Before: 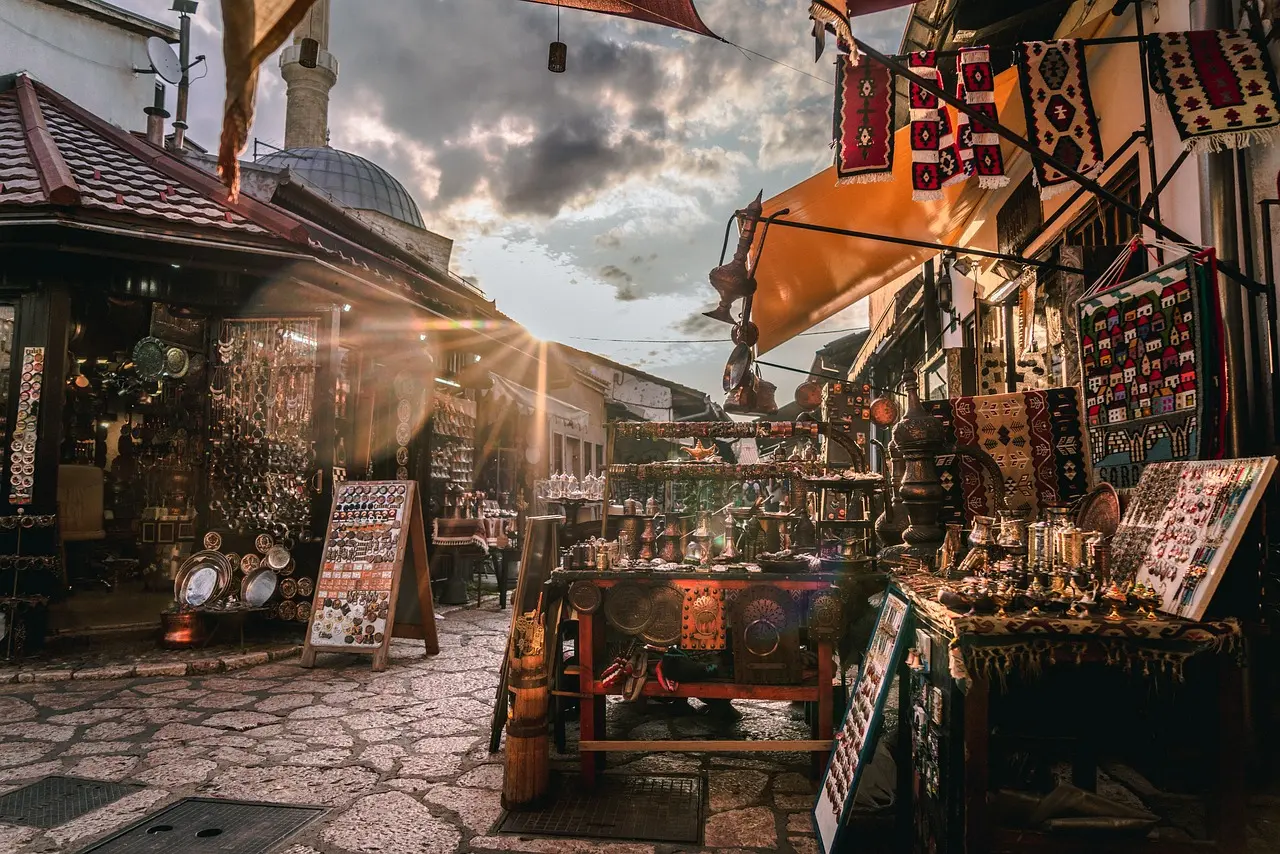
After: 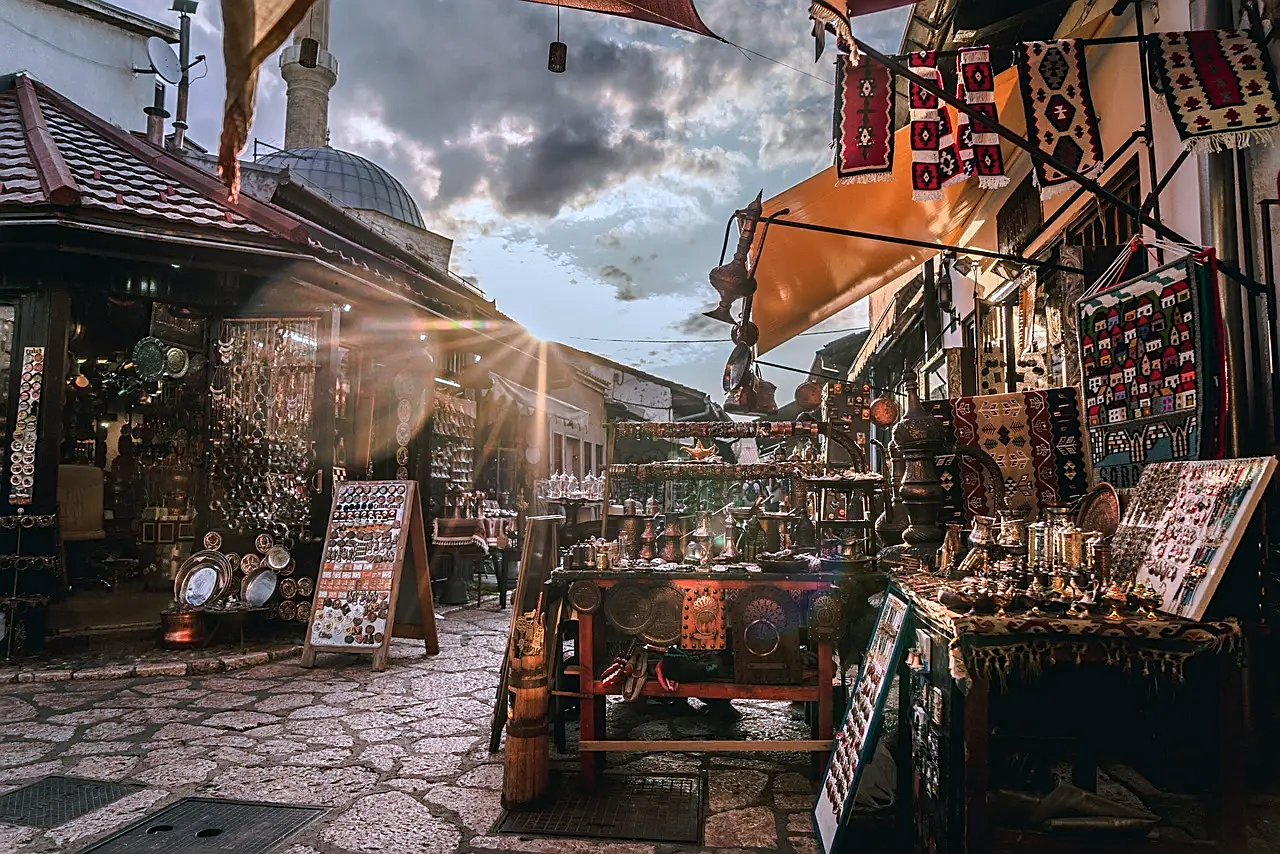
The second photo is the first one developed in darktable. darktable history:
color calibration: x 0.37, y 0.382, temperature 4313.32 K
sharpen: on, module defaults
